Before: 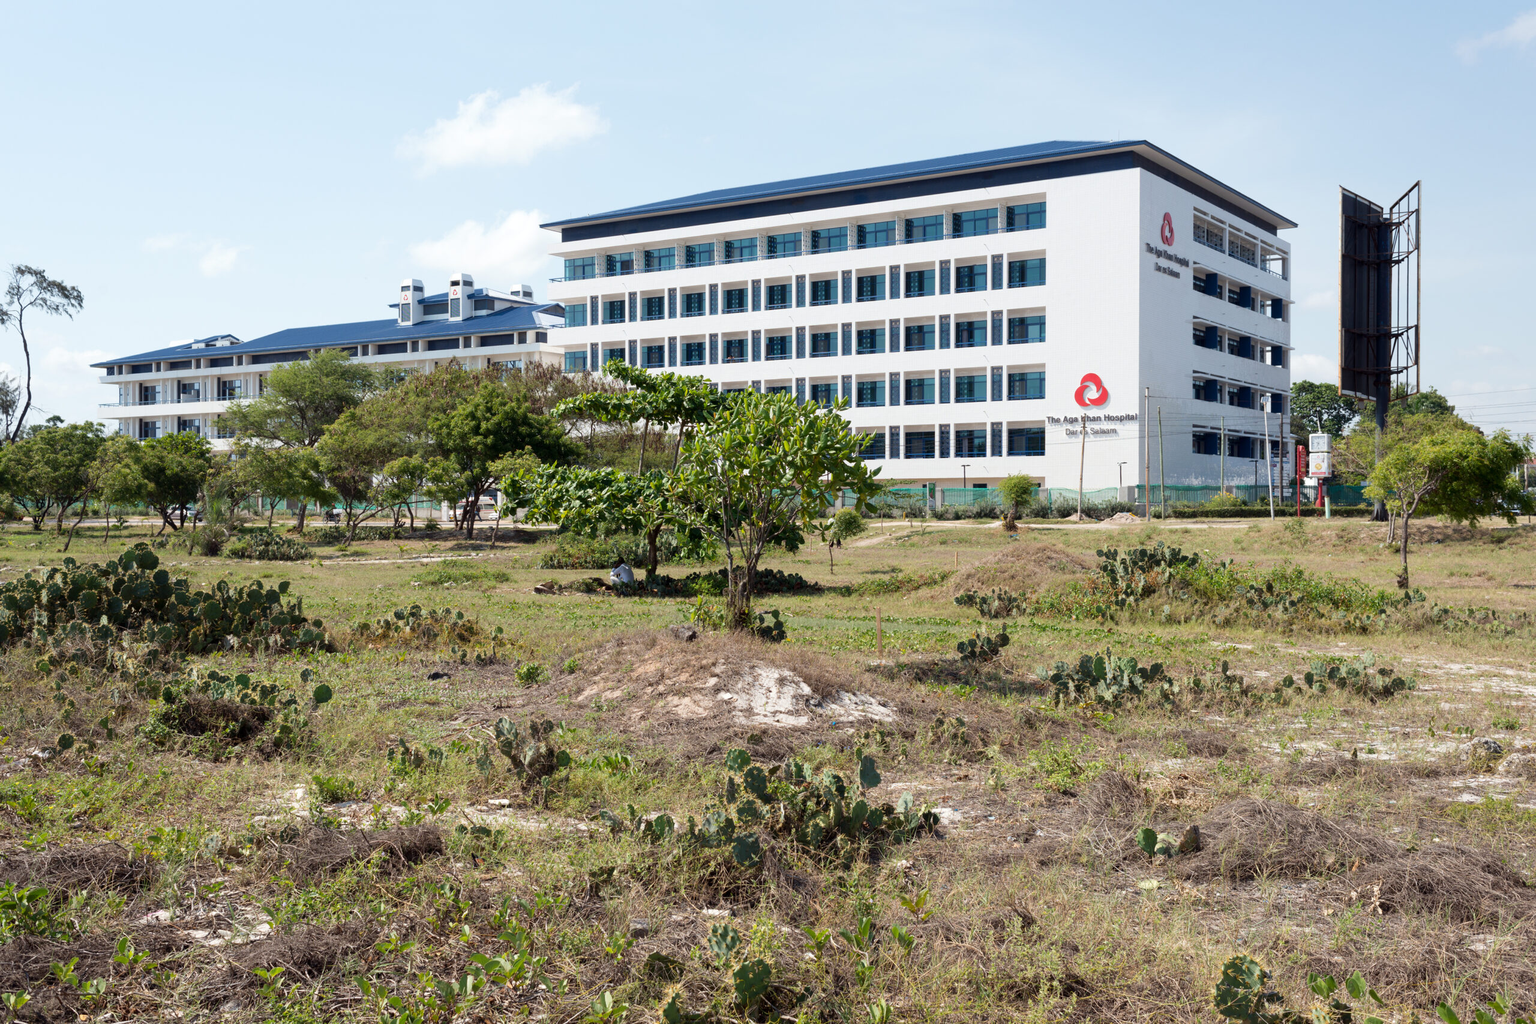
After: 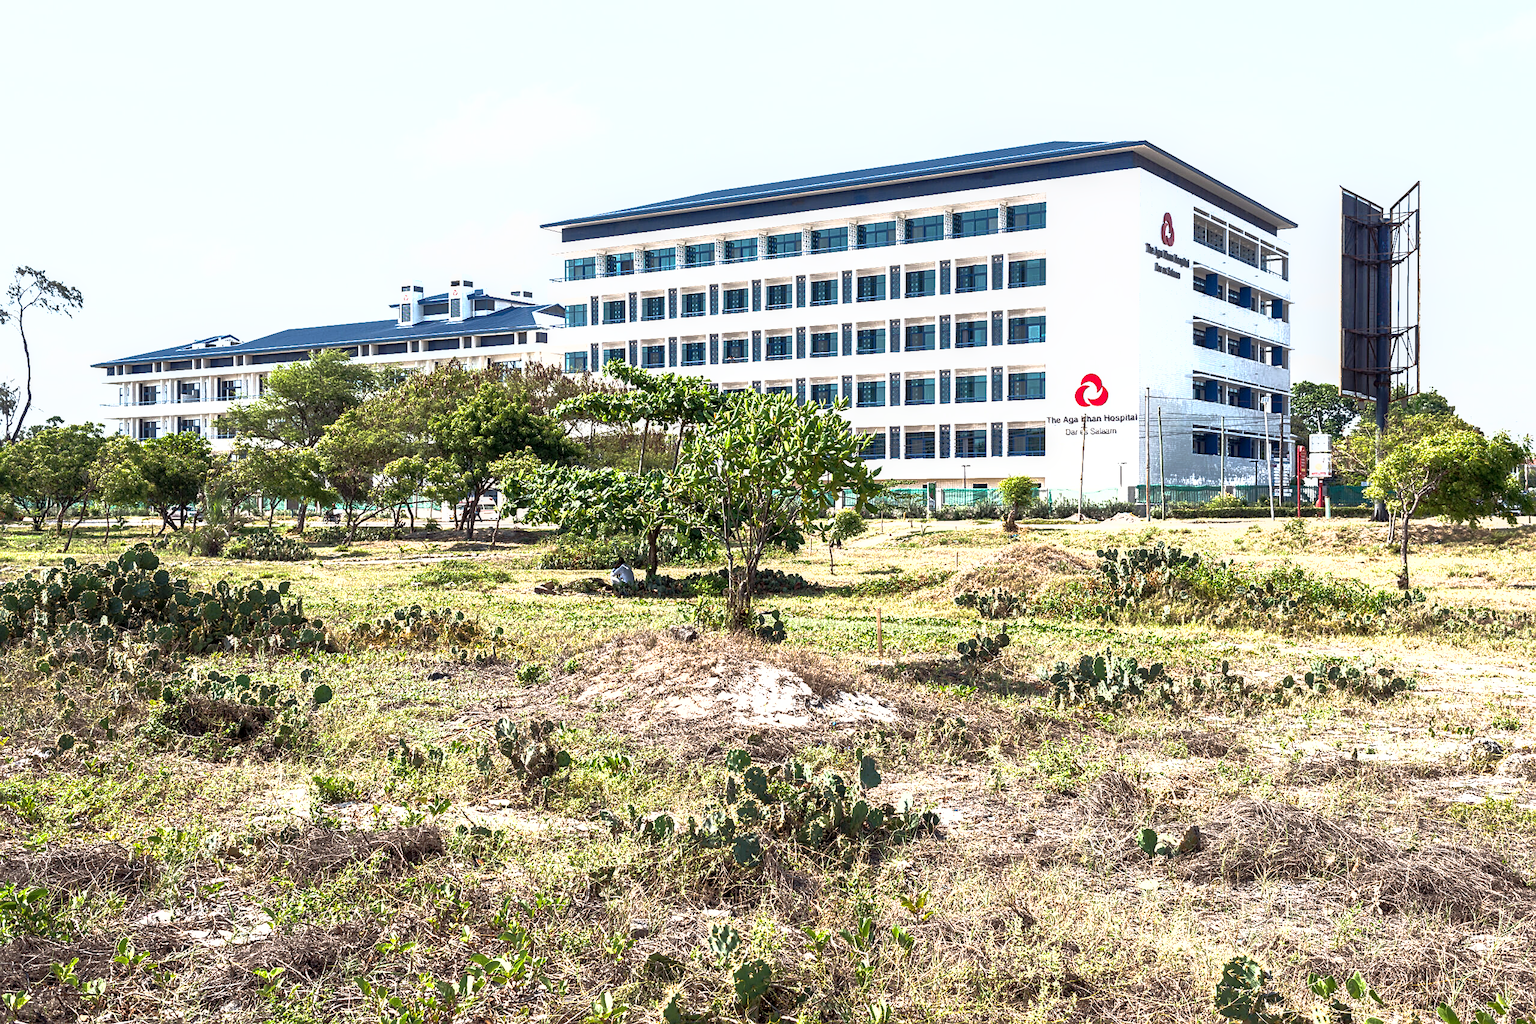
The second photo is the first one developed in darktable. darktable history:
exposure: black level correction 0, exposure 1.445 EV, compensate highlight preservation false
local contrast: detail 130%
sharpen: on, module defaults
base curve: curves: ch0 [(0, 0) (0.564, 0.291) (0.802, 0.731) (1, 1)]
shadows and highlights: on, module defaults
